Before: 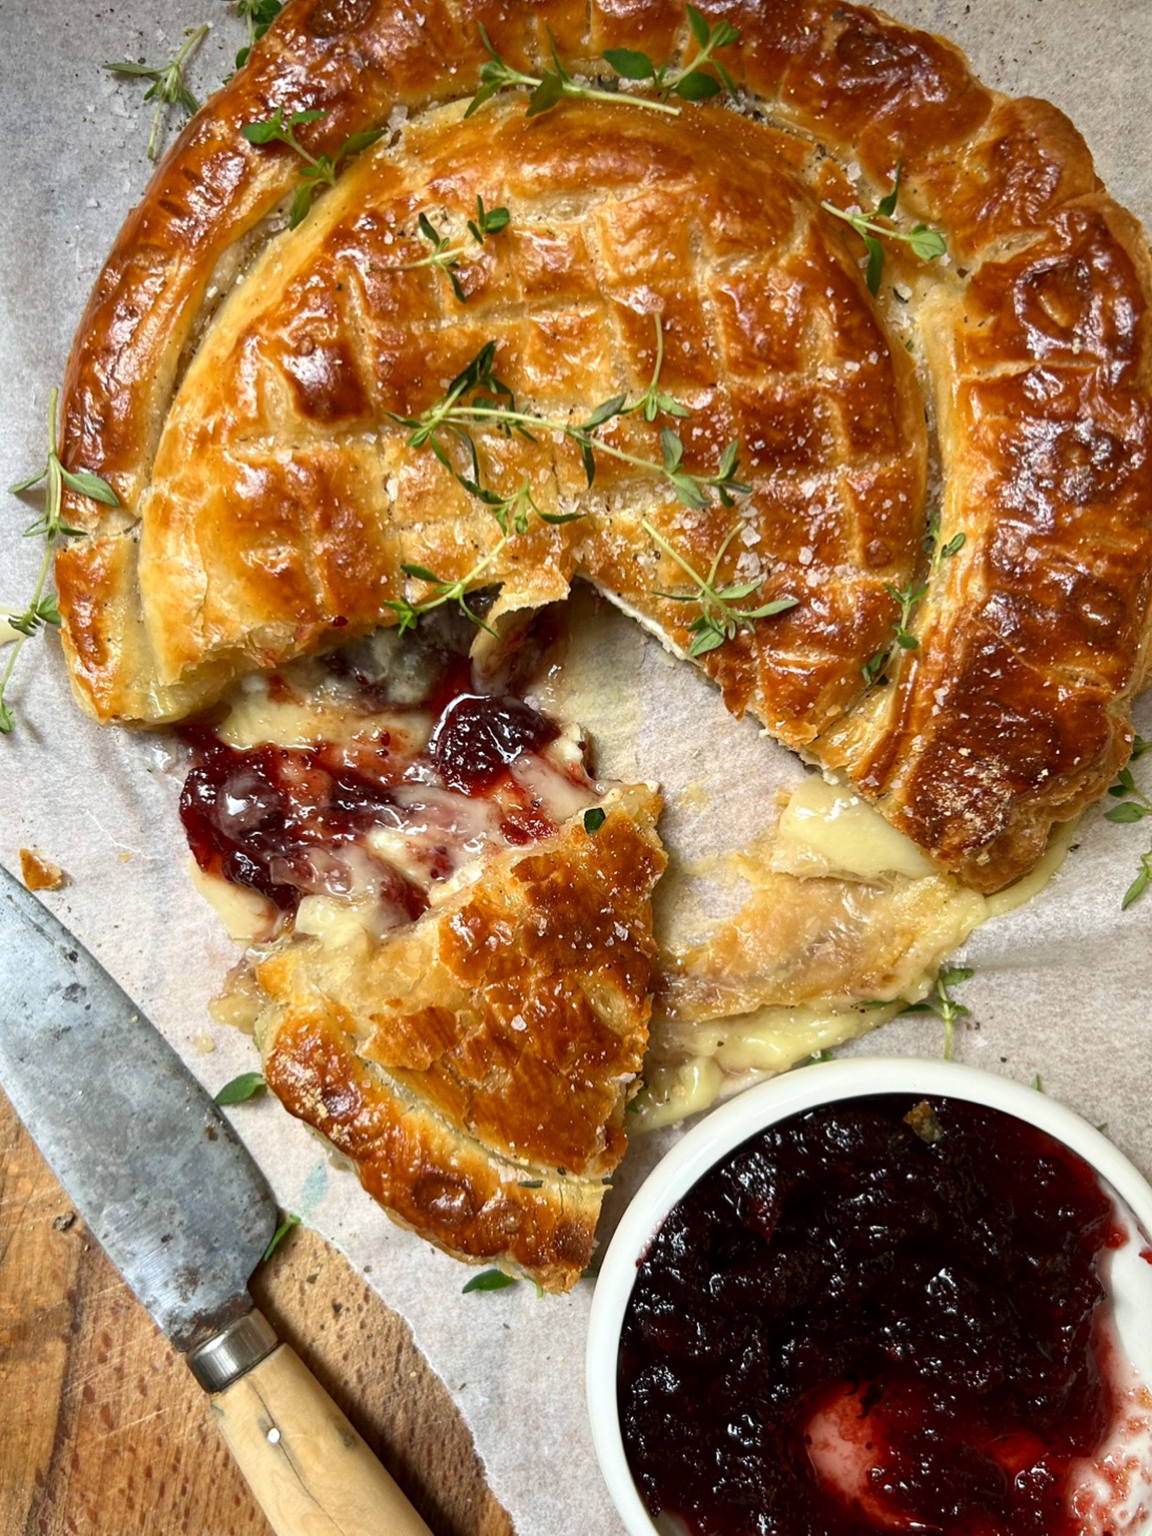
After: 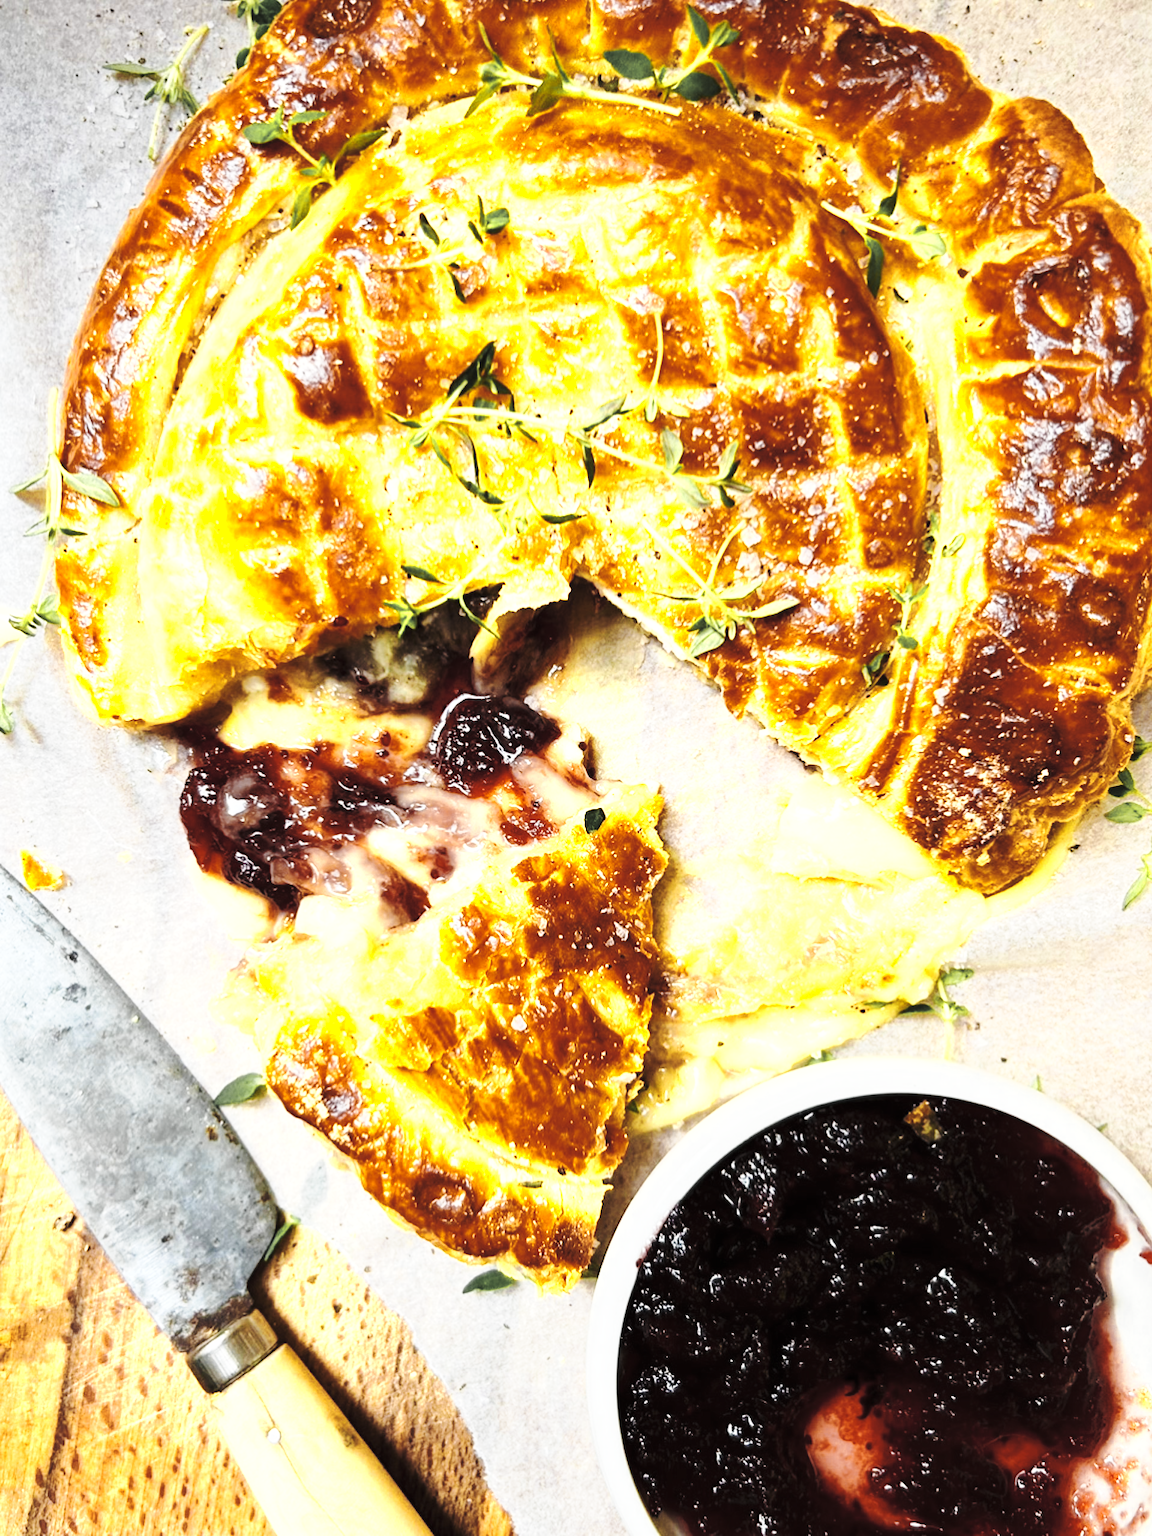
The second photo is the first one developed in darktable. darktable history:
base curve: curves: ch0 [(0, 0) (0.04, 0.03) (0.133, 0.232) (0.448, 0.748) (0.843, 0.968) (1, 1)], preserve colors none
contrast brightness saturation: brightness 0.12
color zones: curves: ch0 [(0.004, 0.306) (0.107, 0.448) (0.252, 0.656) (0.41, 0.398) (0.595, 0.515) (0.768, 0.628)]; ch1 [(0.07, 0.323) (0.151, 0.452) (0.252, 0.608) (0.346, 0.221) (0.463, 0.189) (0.61, 0.368) (0.735, 0.395) (0.921, 0.412)]; ch2 [(0, 0.476) (0.132, 0.512) (0.243, 0.512) (0.397, 0.48) (0.522, 0.376) (0.634, 0.536) (0.761, 0.46)]
